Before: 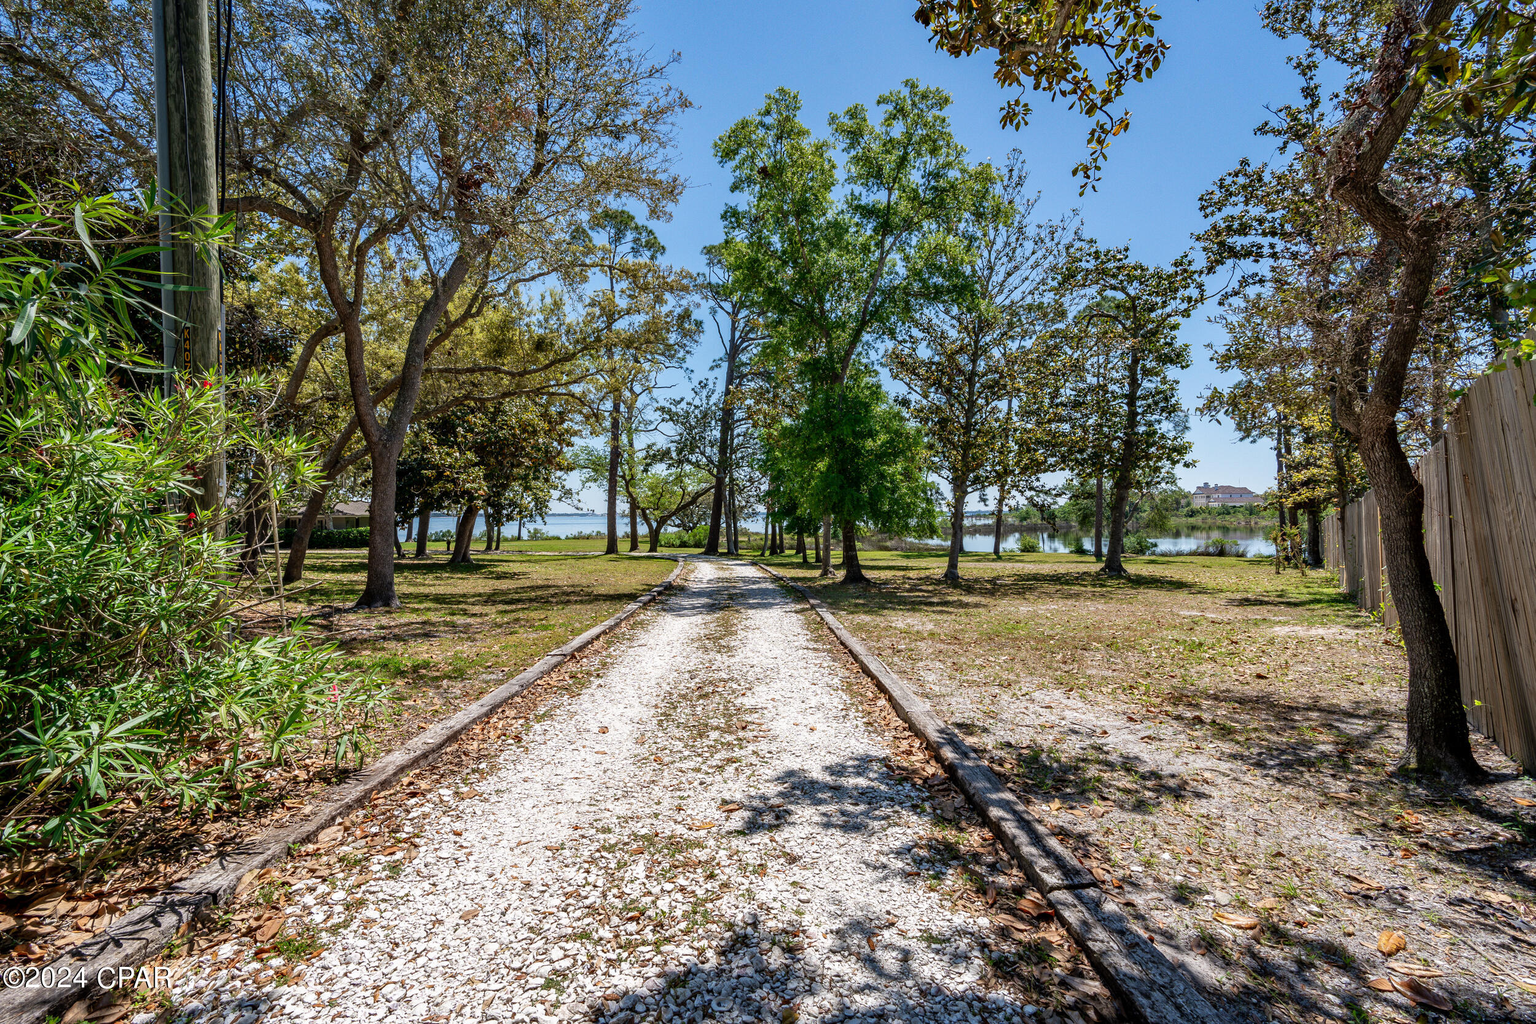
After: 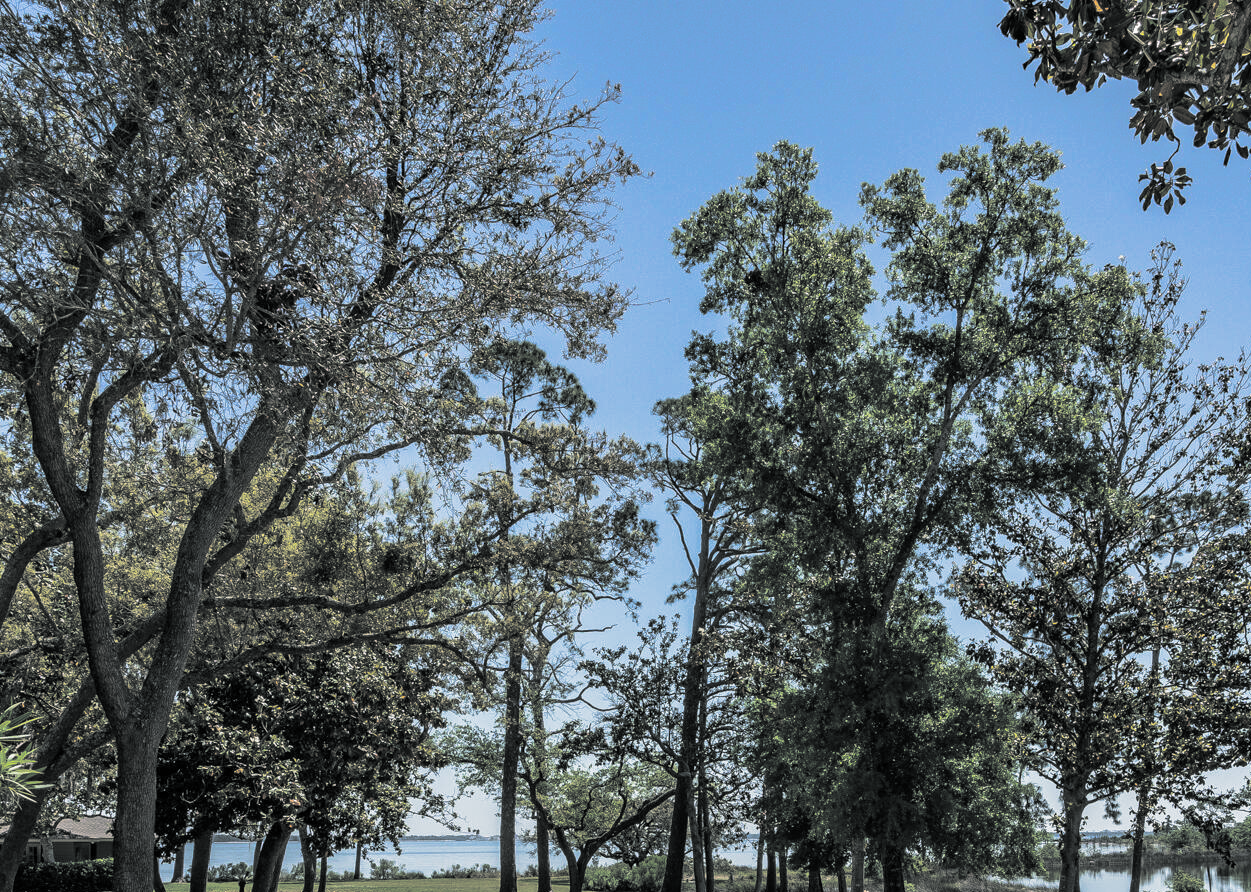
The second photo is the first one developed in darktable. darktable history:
split-toning: shadows › hue 190.8°, shadows › saturation 0.05, highlights › hue 54°, highlights › saturation 0.05, compress 0%
crop: left 19.556%, right 30.401%, bottom 46.458%
